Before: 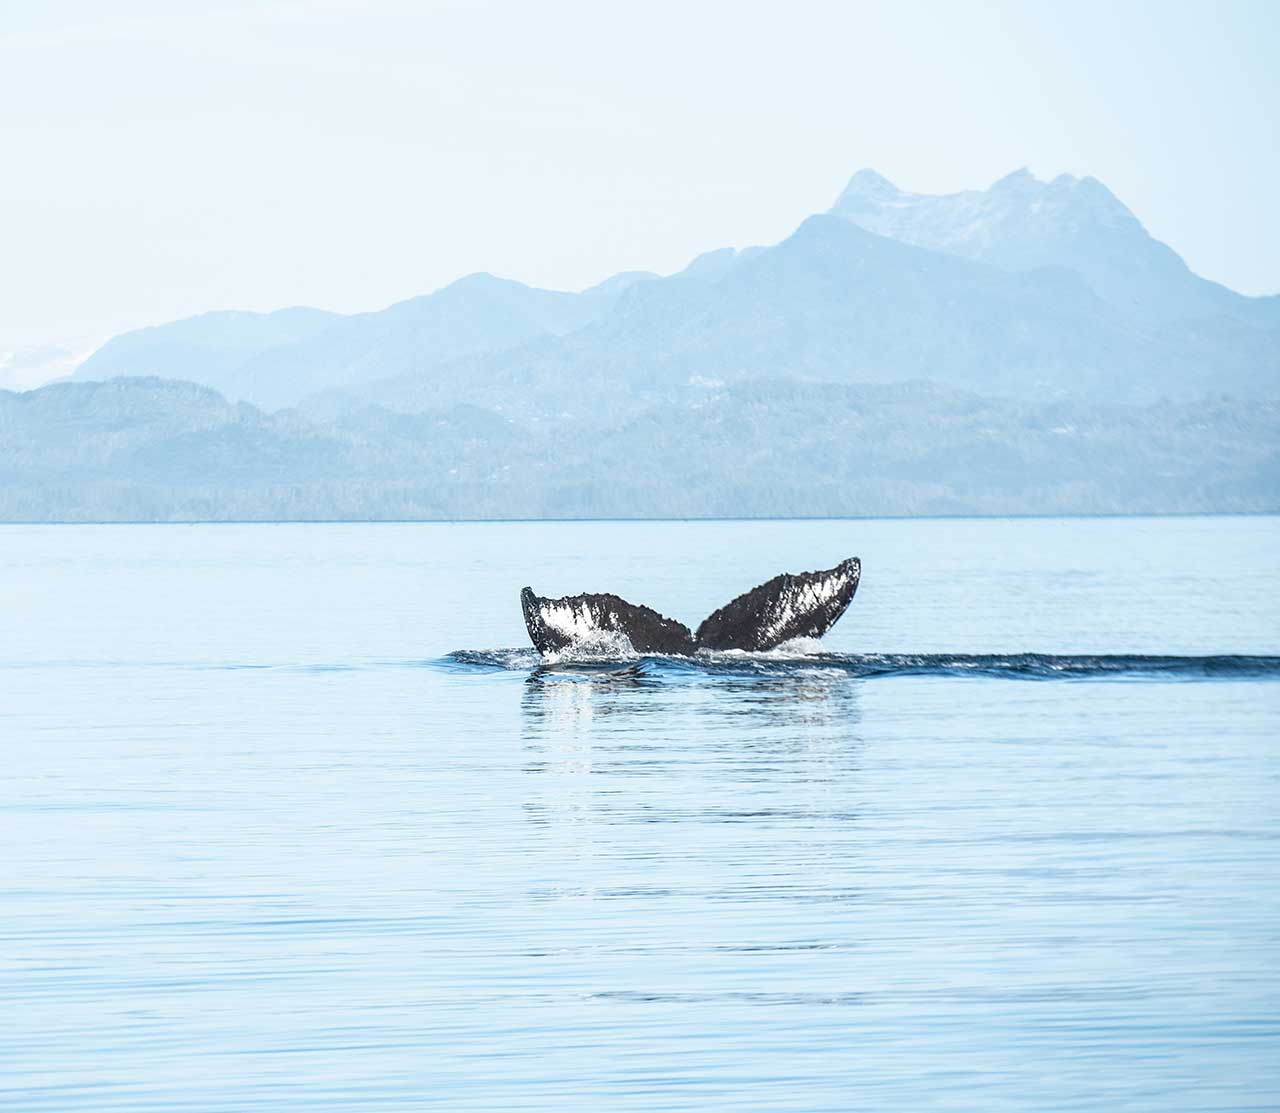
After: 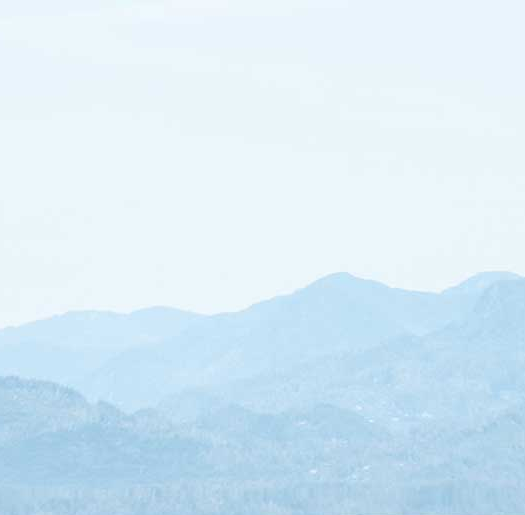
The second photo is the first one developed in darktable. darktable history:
crop and rotate: left 11.012%, top 0.069%, right 47.967%, bottom 53.601%
tone equalizer: -8 EV 0.085 EV
